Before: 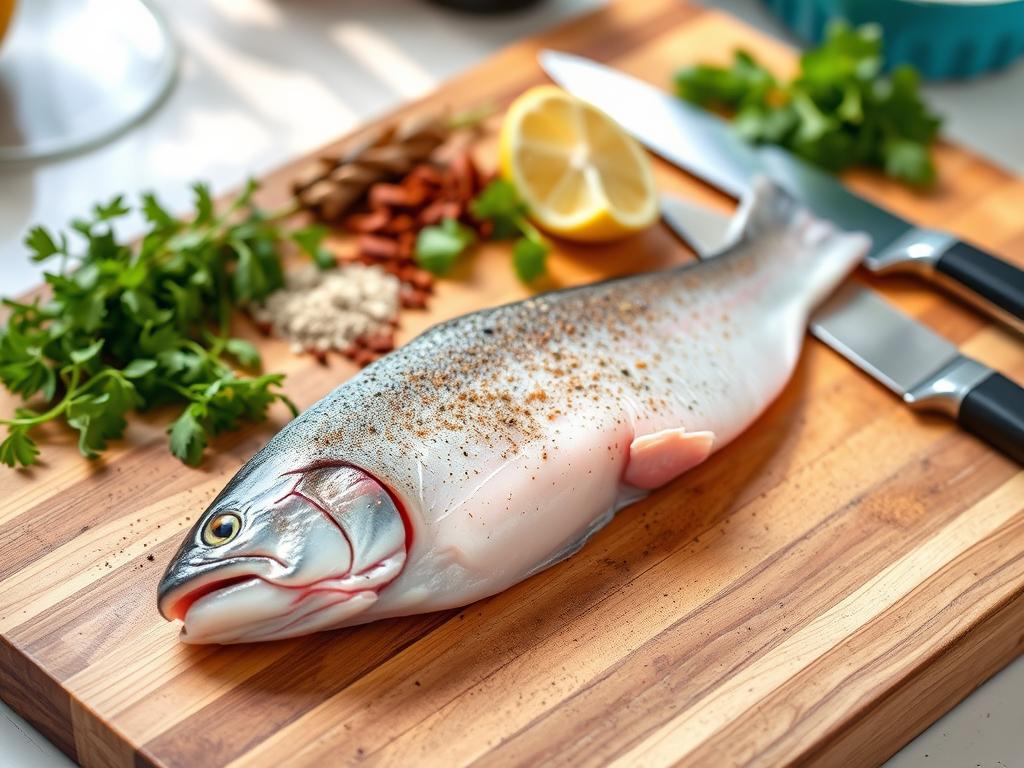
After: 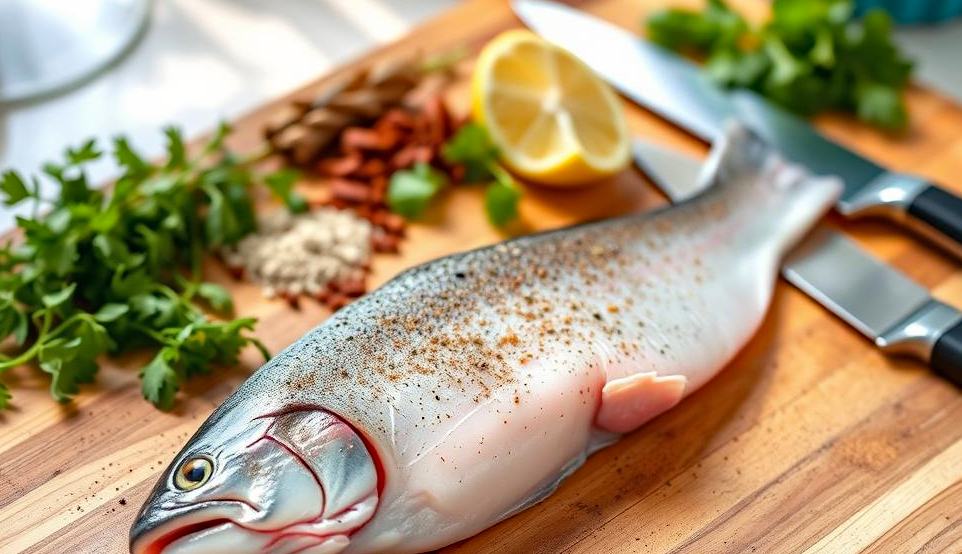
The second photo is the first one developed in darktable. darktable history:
haze removal: compatibility mode true, adaptive false
crop: left 2.756%, top 7.371%, right 3.292%, bottom 20.364%
